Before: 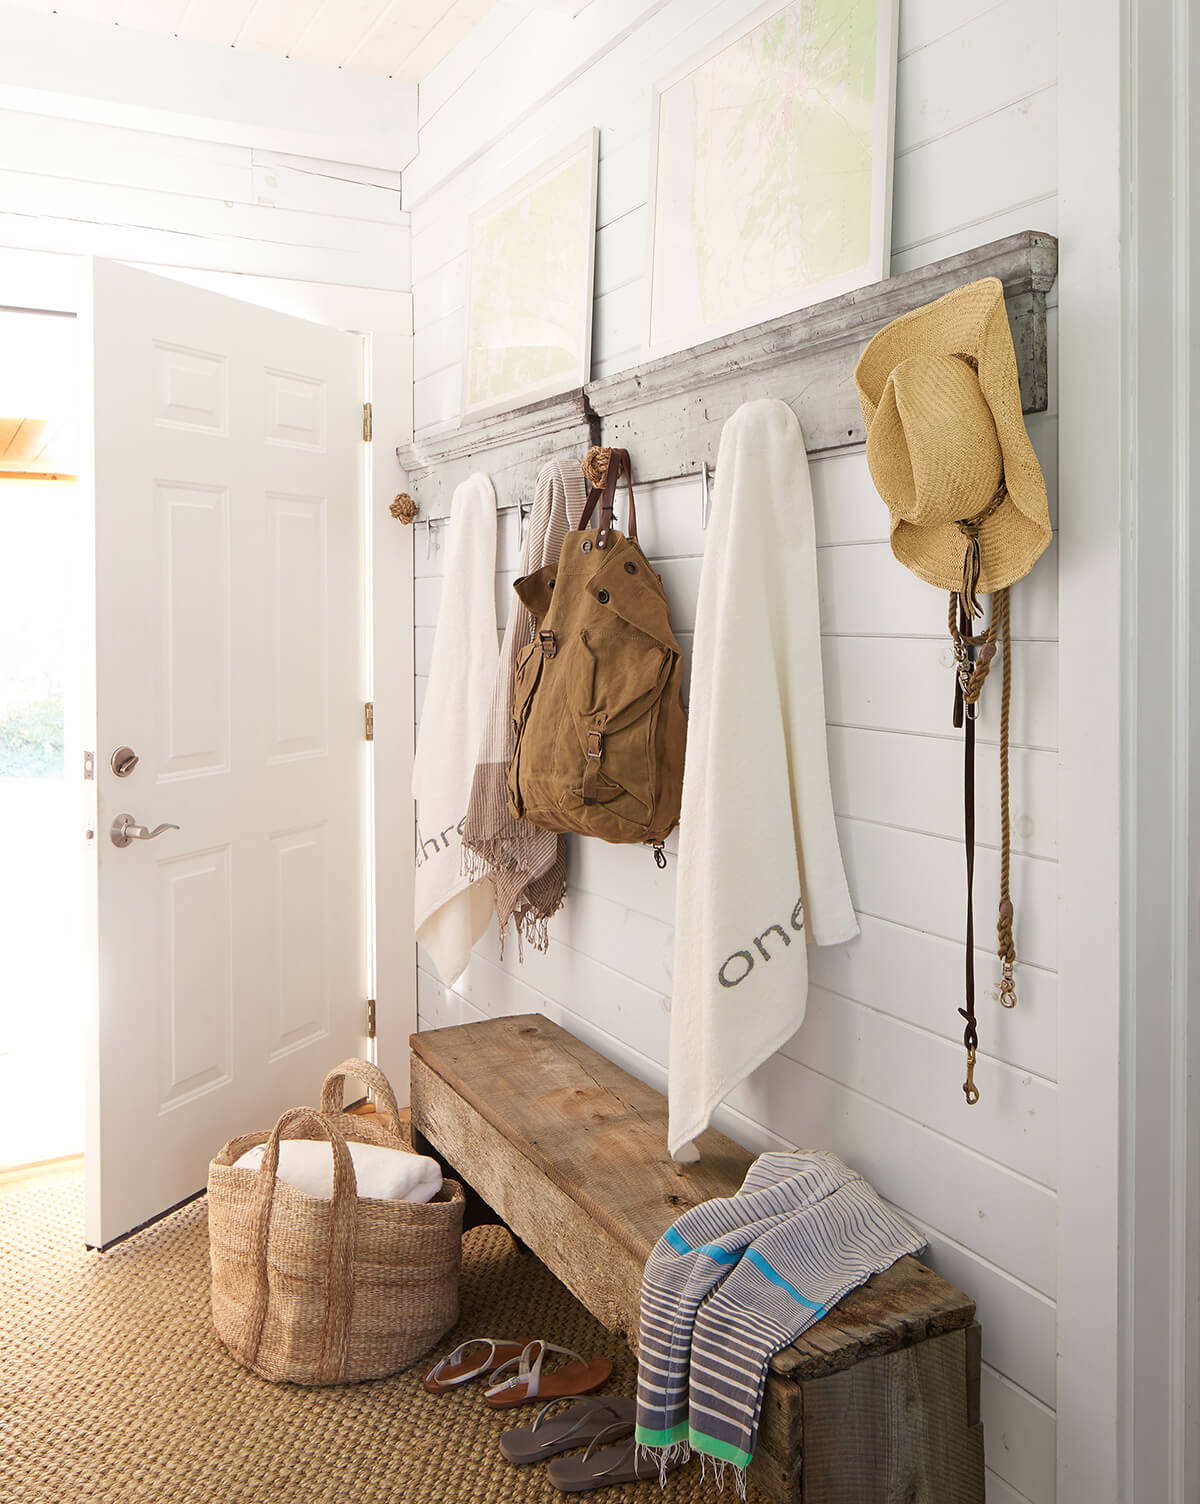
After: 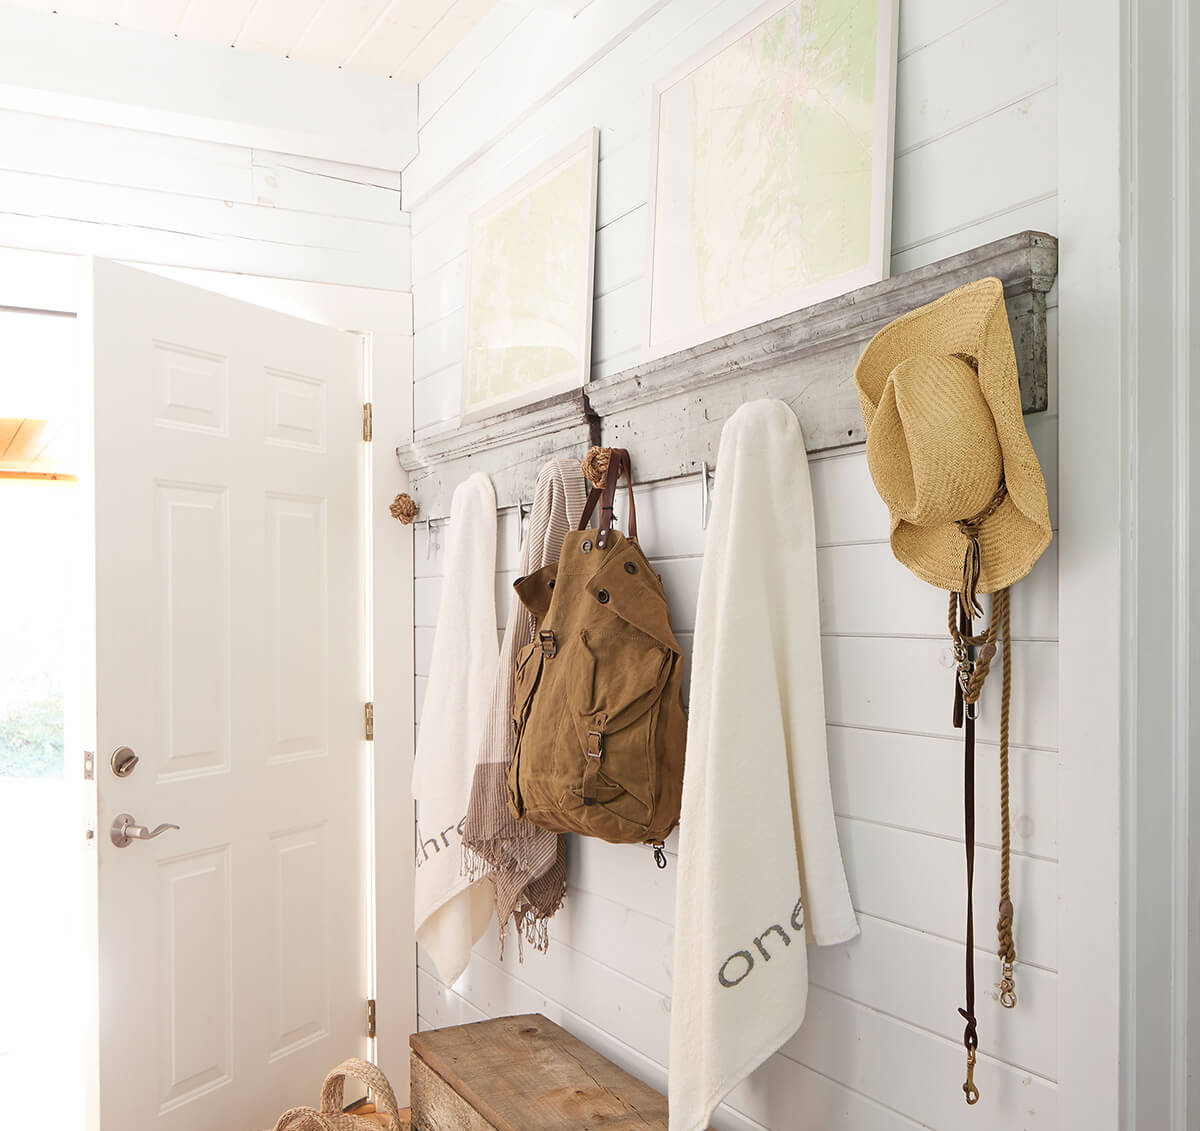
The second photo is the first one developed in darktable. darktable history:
crop: bottom 24.77%
